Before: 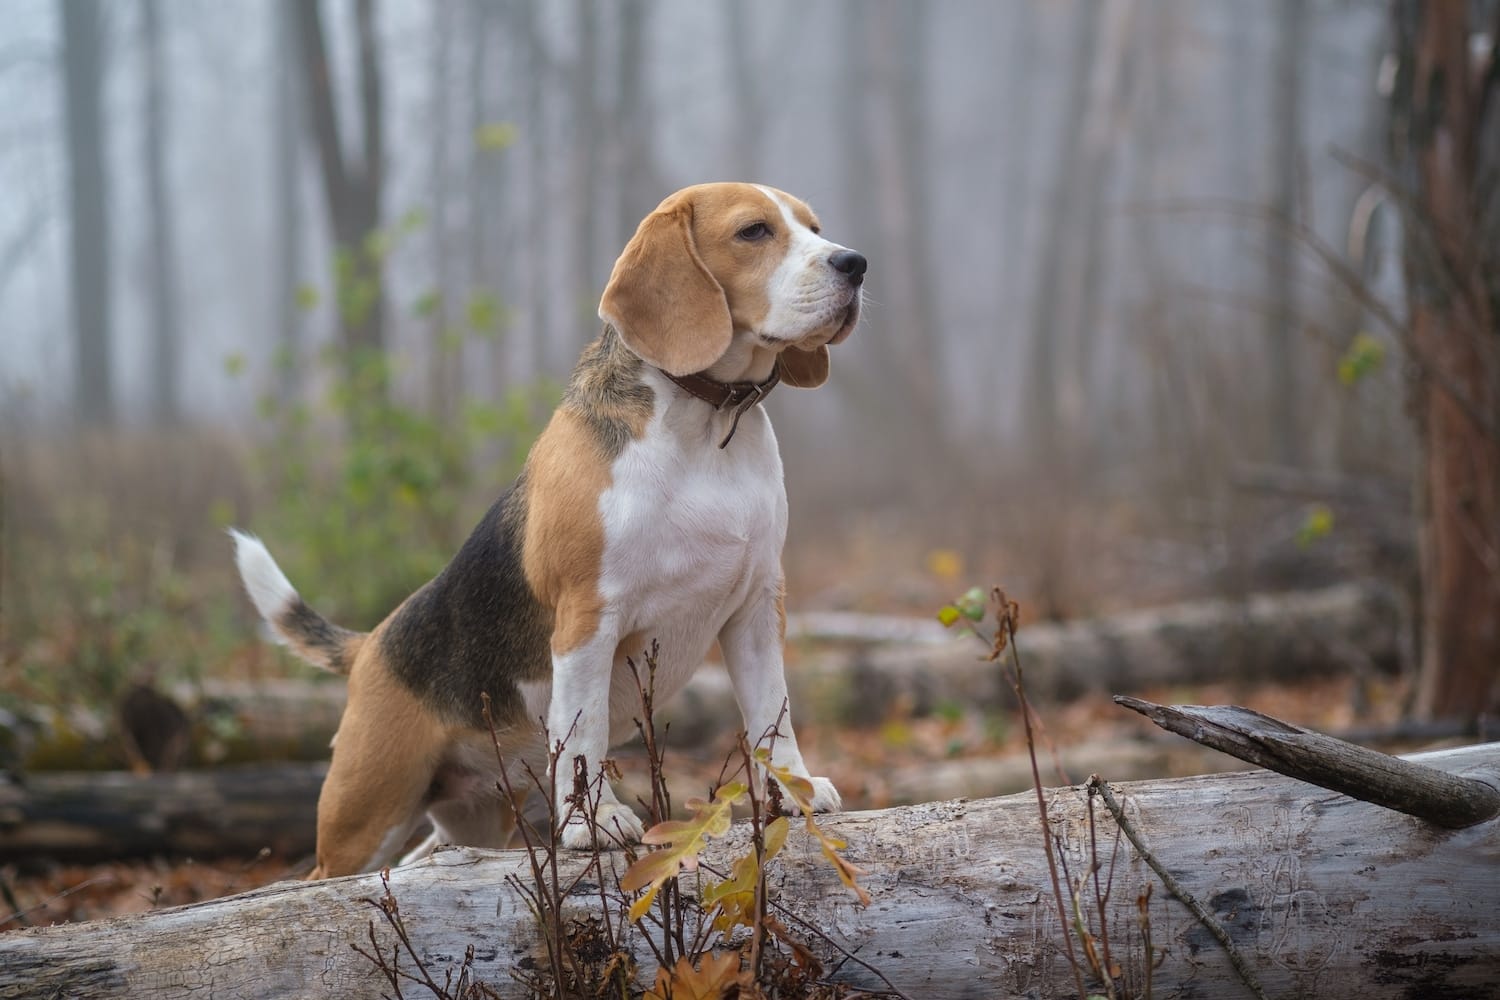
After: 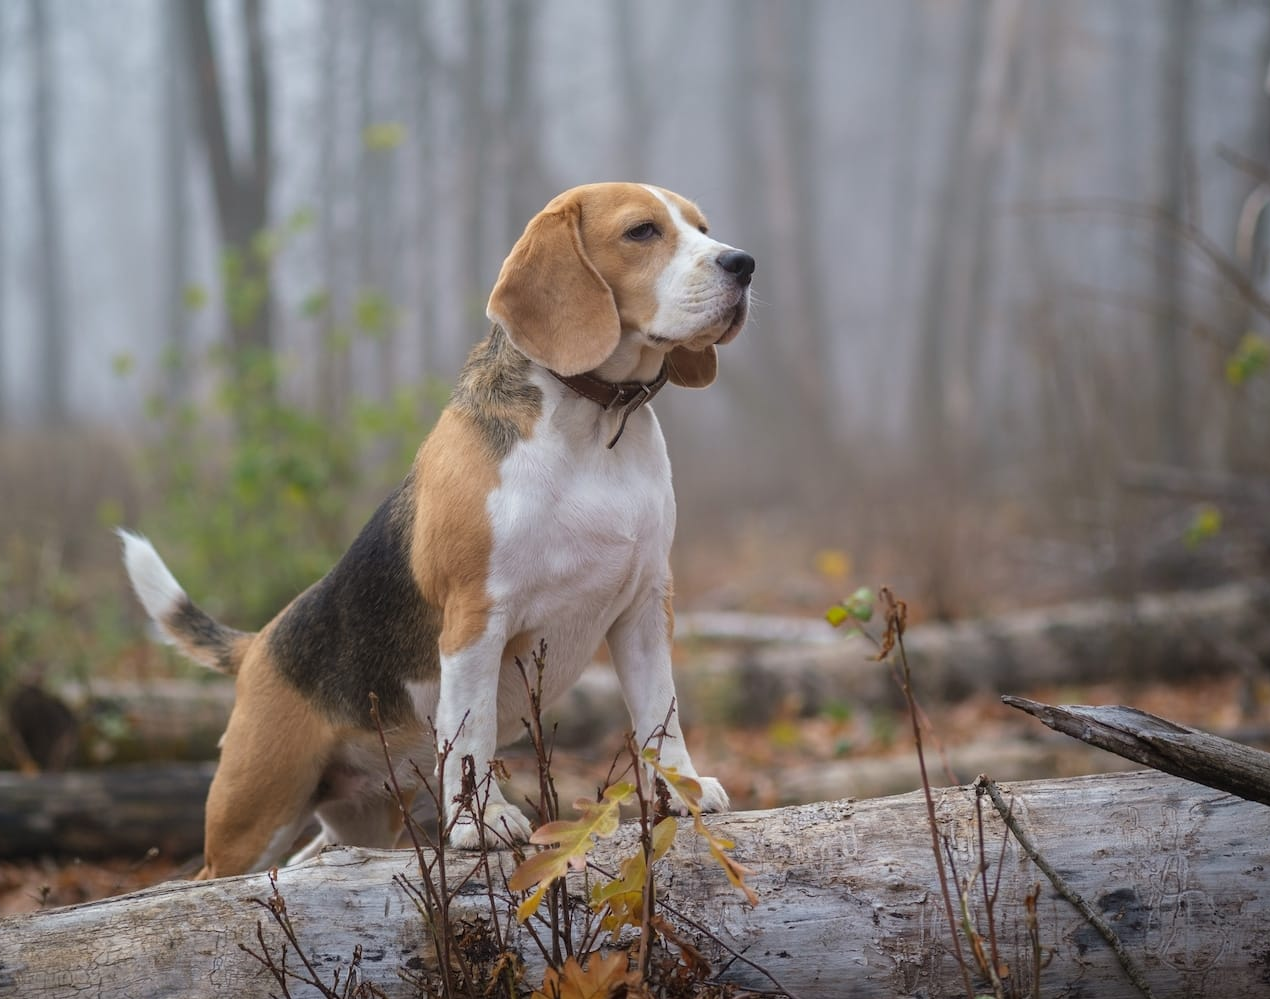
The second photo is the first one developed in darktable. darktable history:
crop: left 7.472%, right 7.841%
